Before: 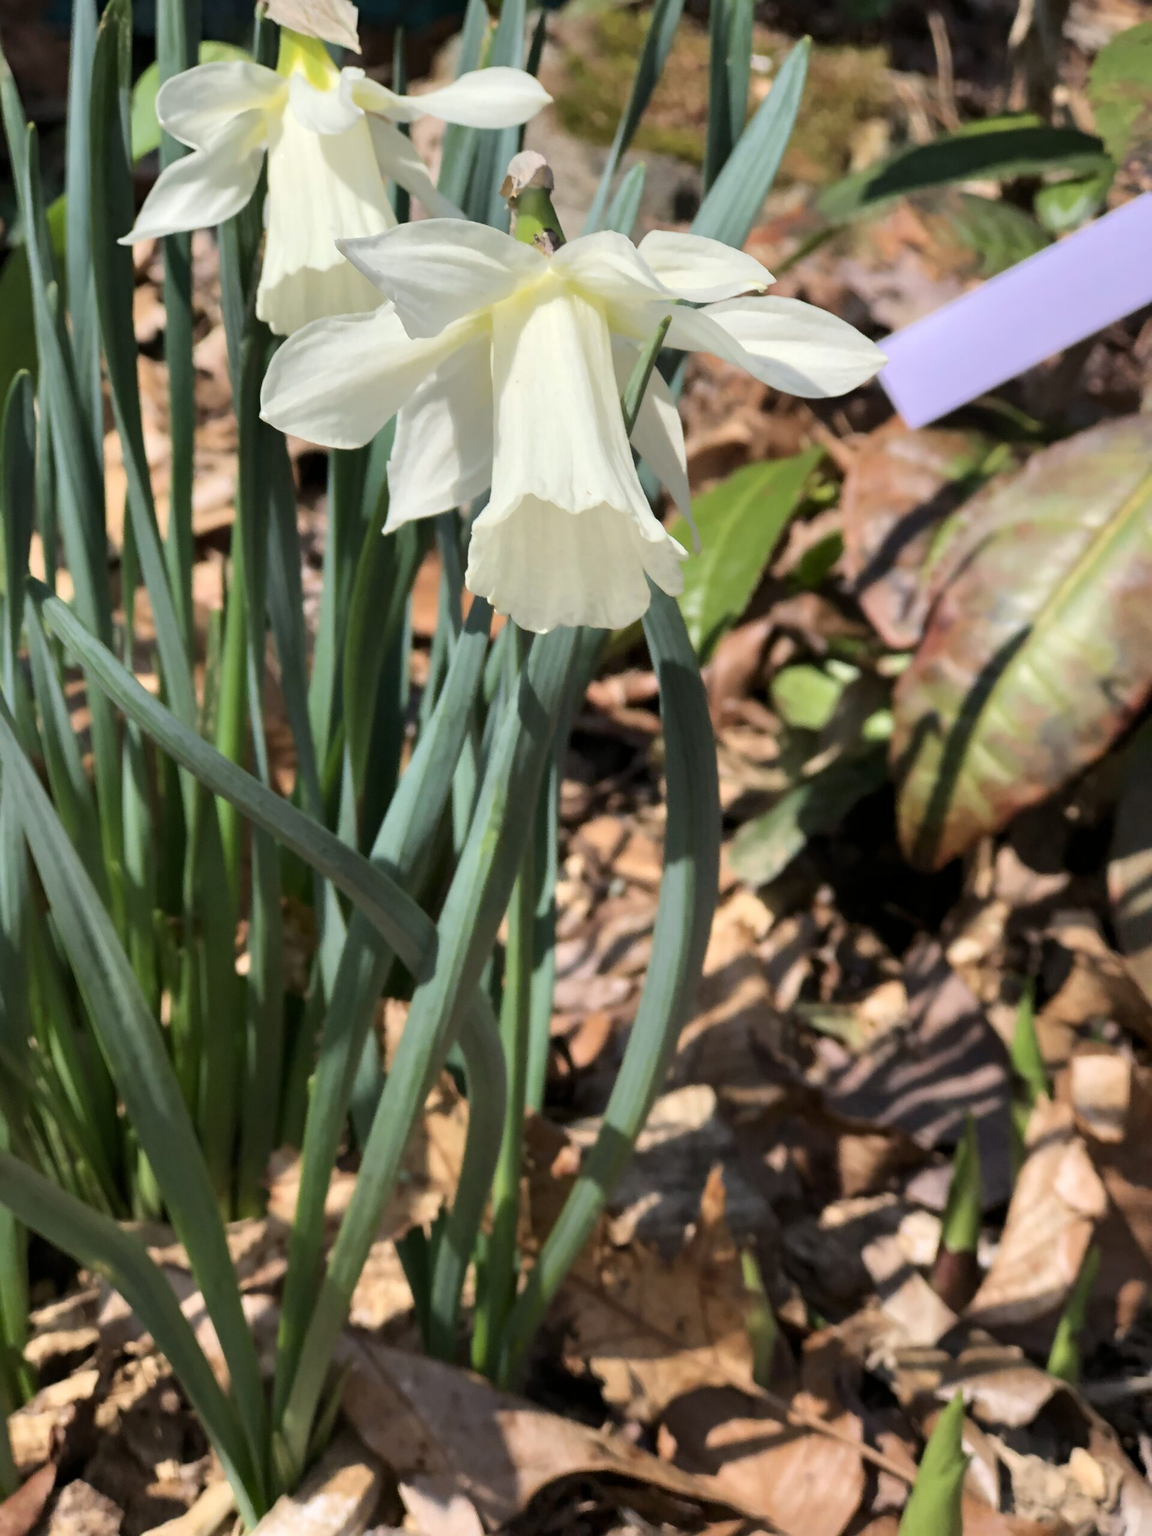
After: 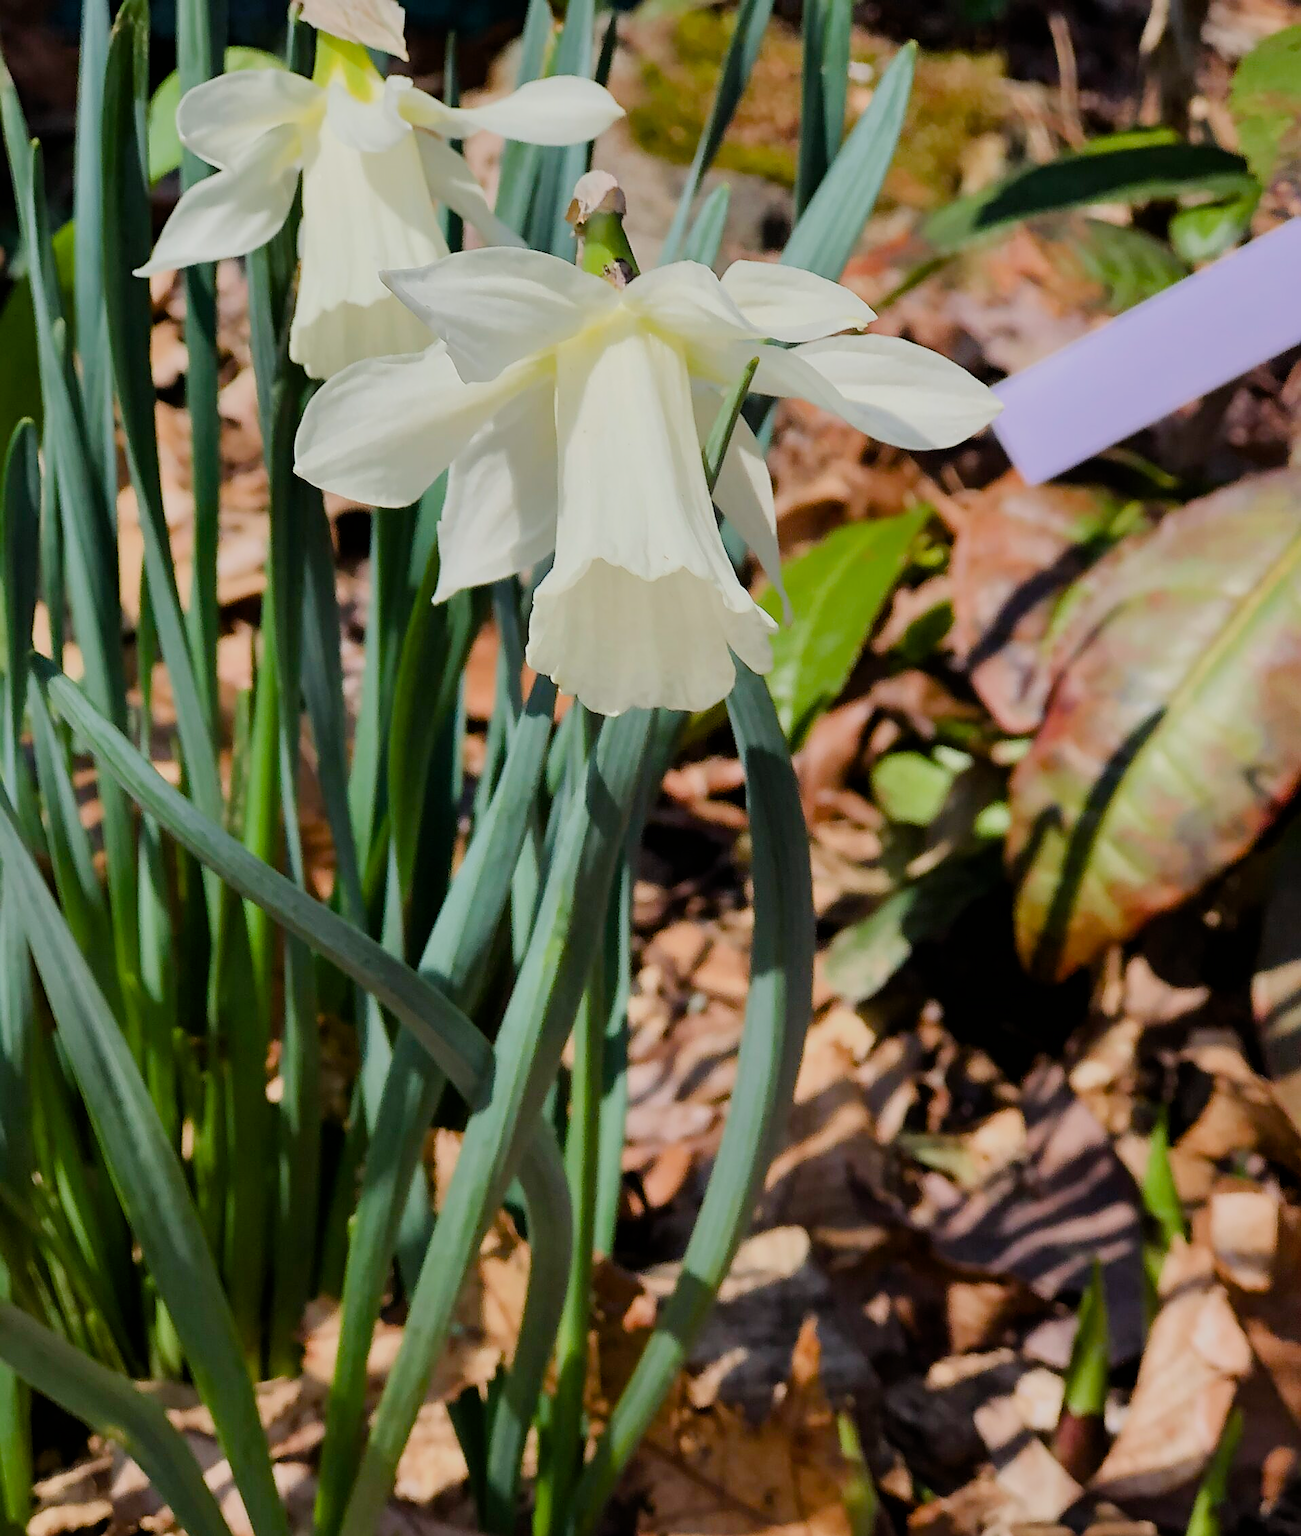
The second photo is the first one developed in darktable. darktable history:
color balance rgb: shadows lift › chroma 3.129%, shadows lift › hue 281.35°, perceptual saturation grading › global saturation 20%, perceptual saturation grading › highlights -25.839%, perceptual saturation grading › shadows 49.432%, global vibrance 0.486%
filmic rgb: black relative exposure -7.65 EV, white relative exposure 4.56 EV, hardness 3.61
crop and rotate: top 0%, bottom 11.502%
sharpen: radius 1.418, amount 1.268, threshold 0.669
